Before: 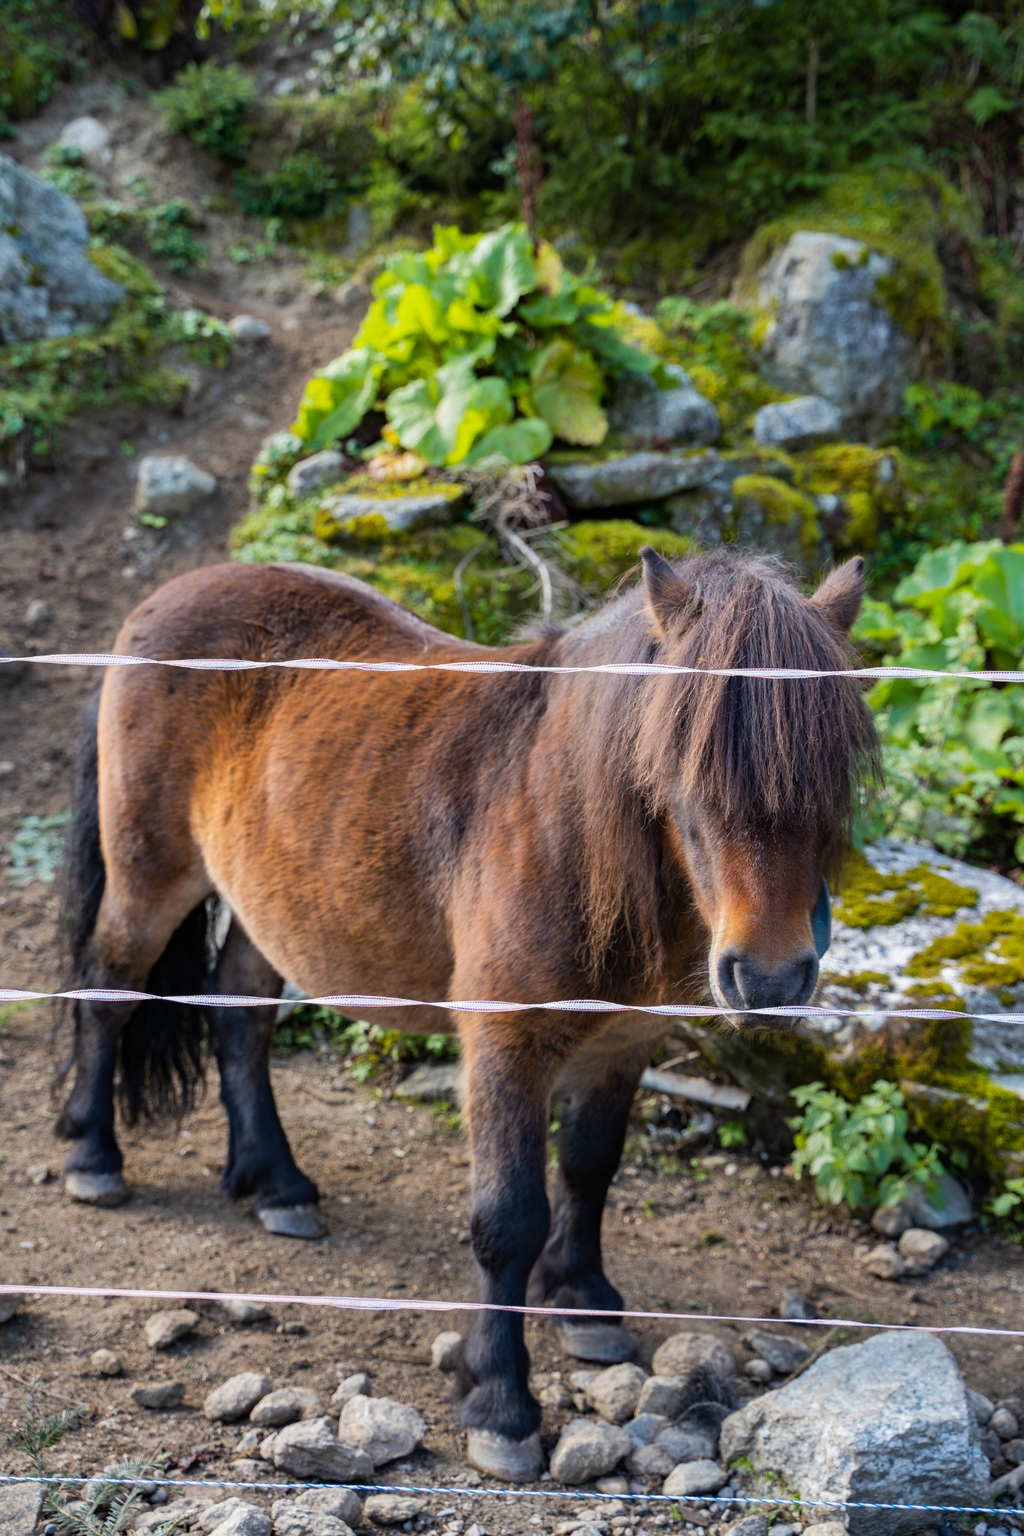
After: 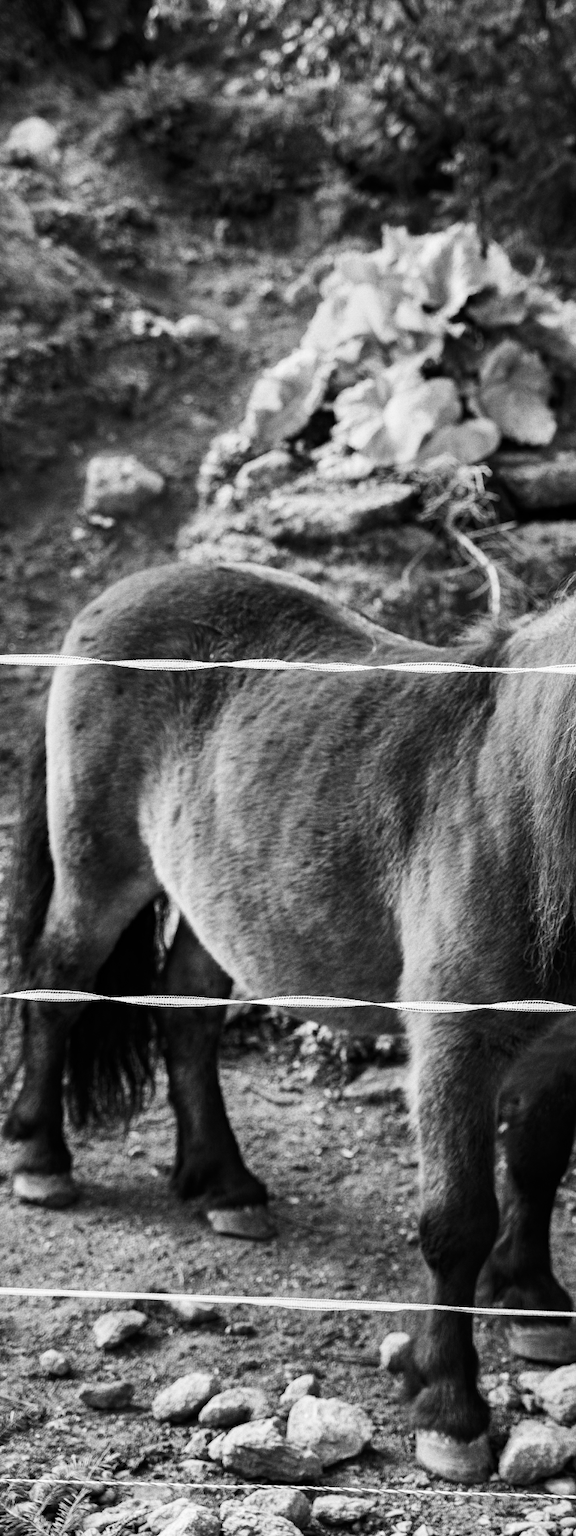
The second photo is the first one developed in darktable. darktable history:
crop: left 5.114%, right 38.589%
monochrome: on, module defaults
contrast brightness saturation: contrast 0.28
grain: coarseness 0.09 ISO
